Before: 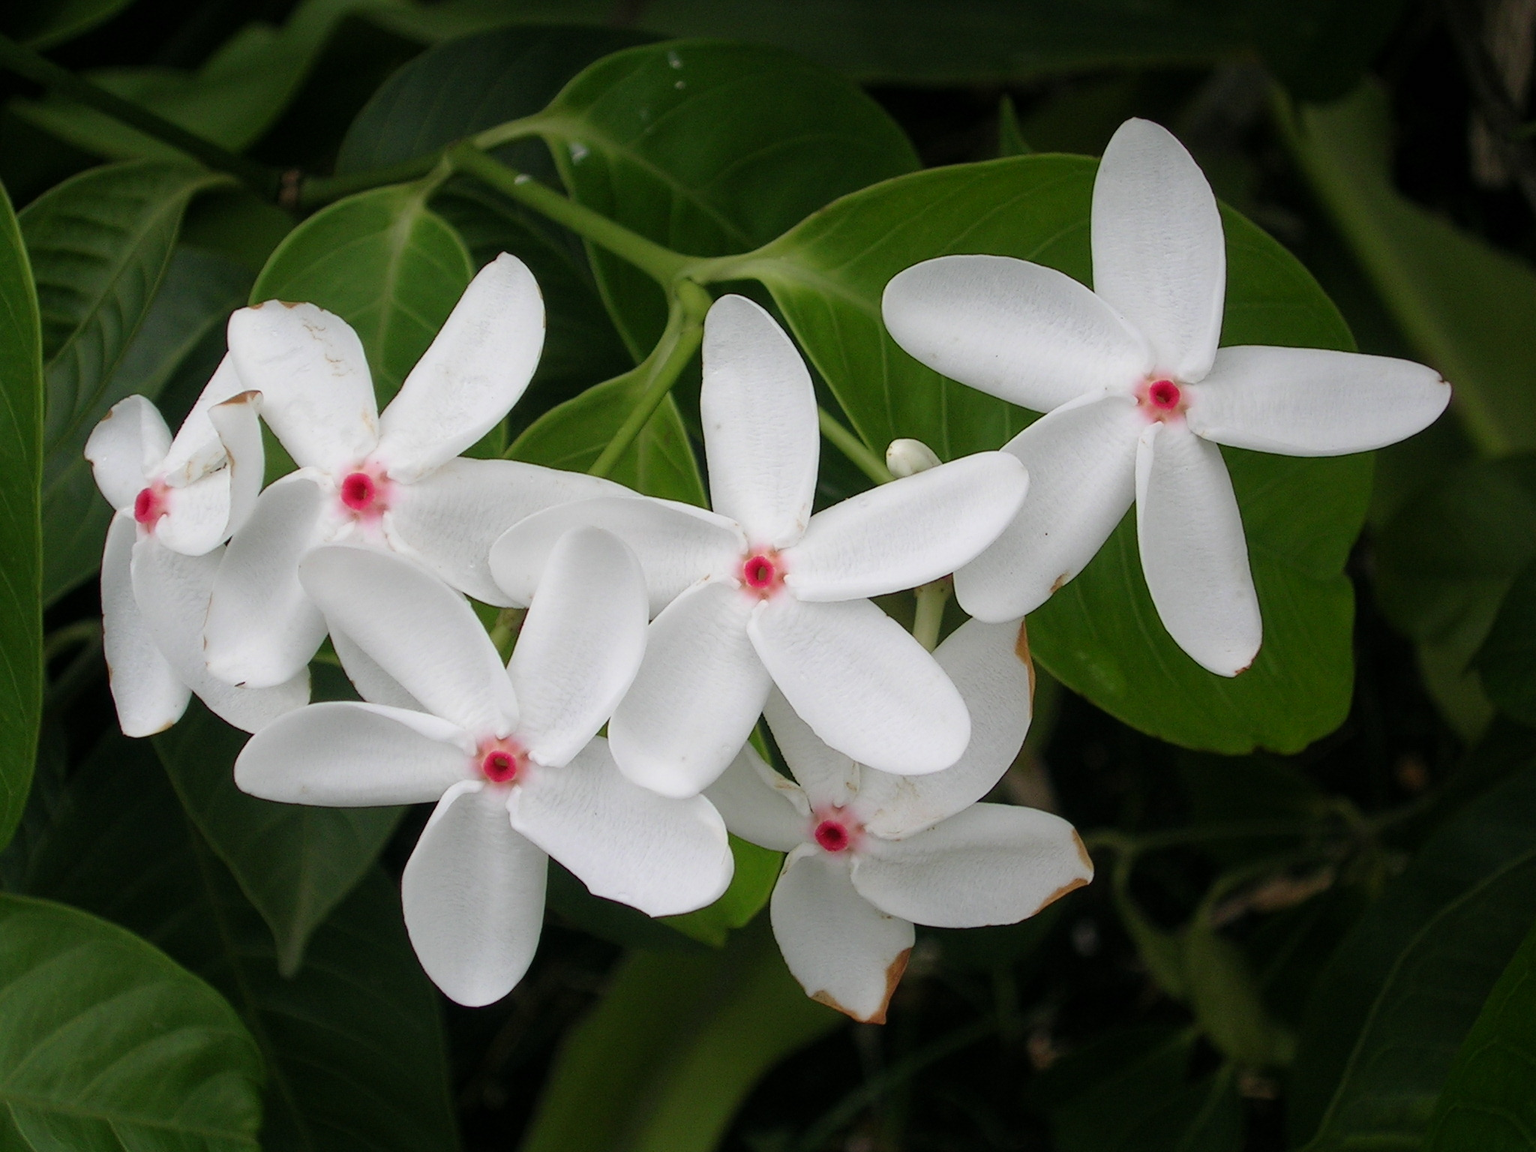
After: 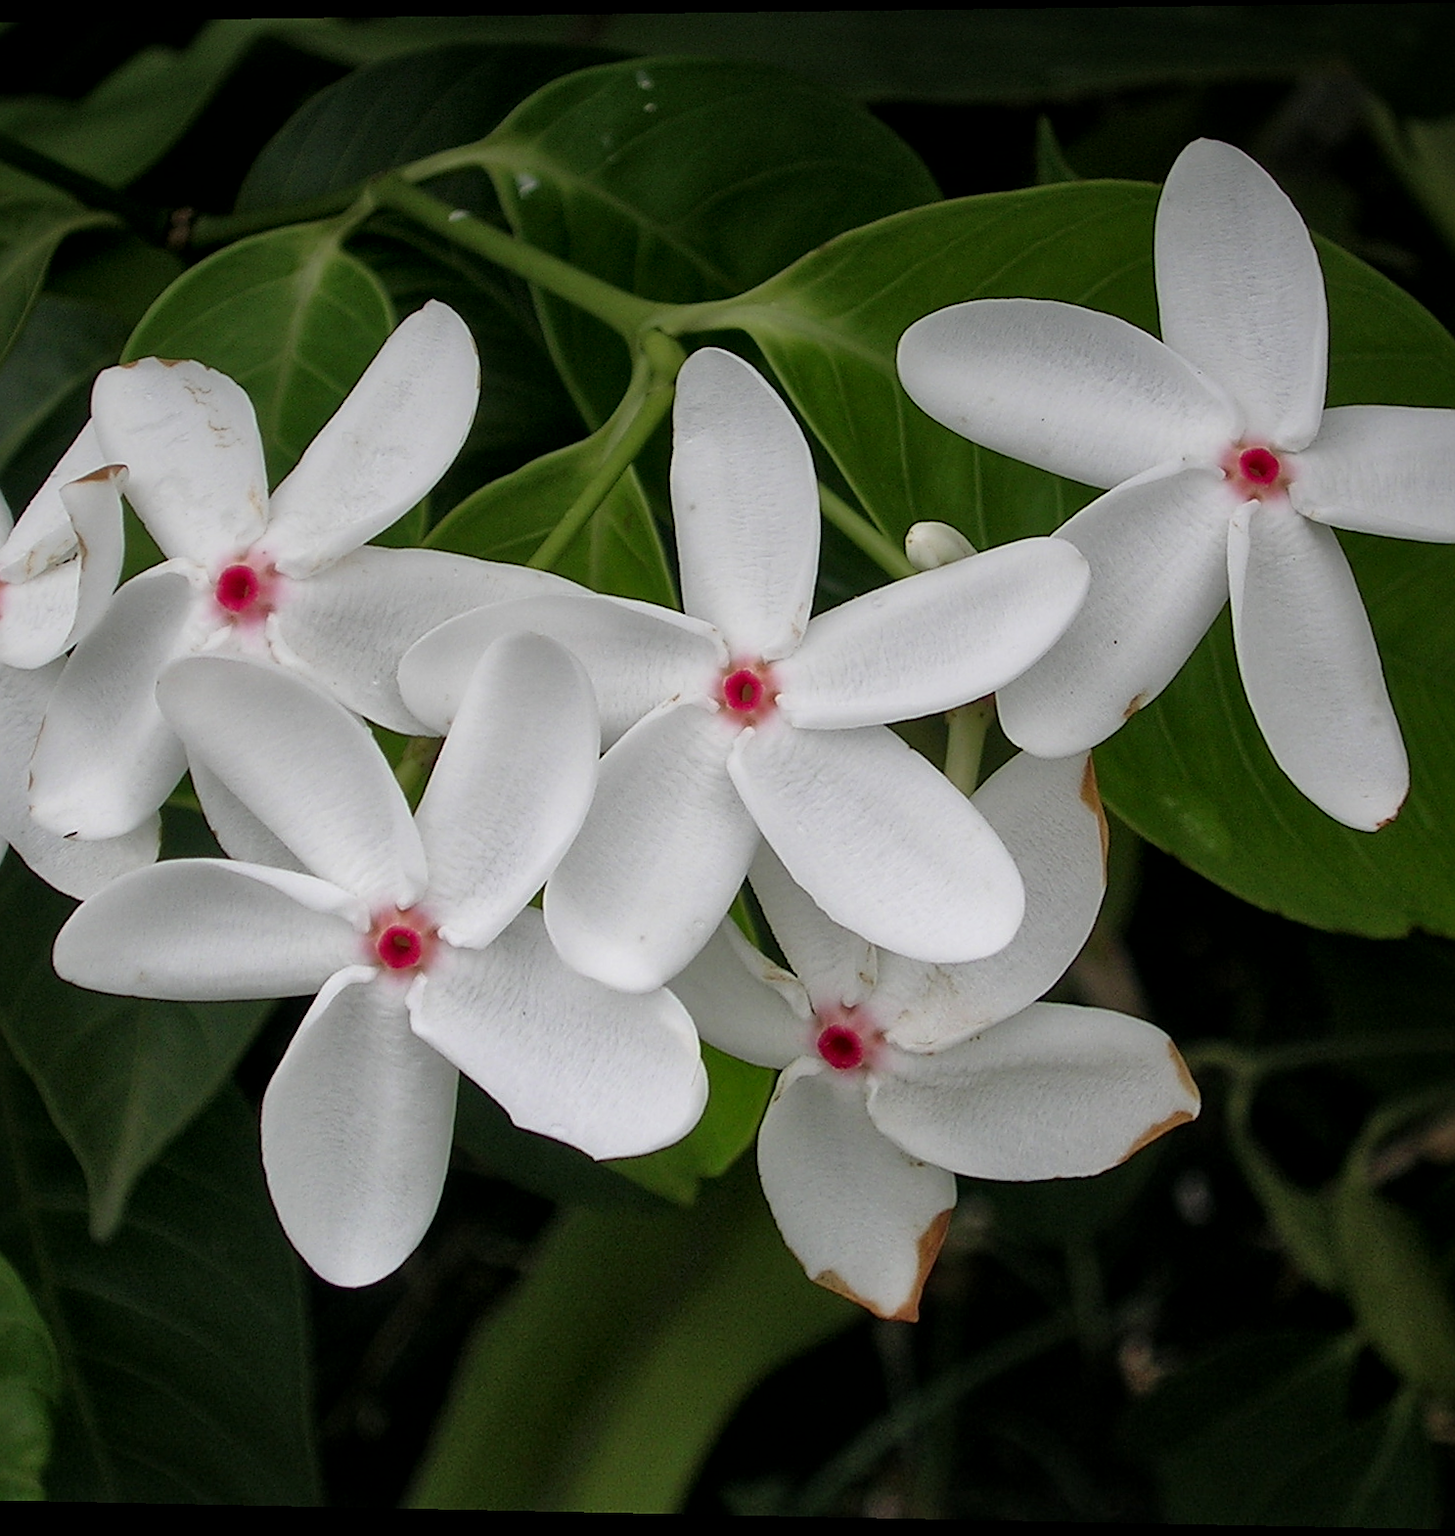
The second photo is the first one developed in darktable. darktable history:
local contrast: mode bilateral grid, contrast 20, coarseness 50, detail 144%, midtone range 0.2
sharpen: on, module defaults
crop and rotate: left 14.292%, right 19.041%
rotate and perspective: rotation 0.128°, lens shift (vertical) -0.181, lens shift (horizontal) -0.044, shear 0.001, automatic cropping off
graduated density: on, module defaults
